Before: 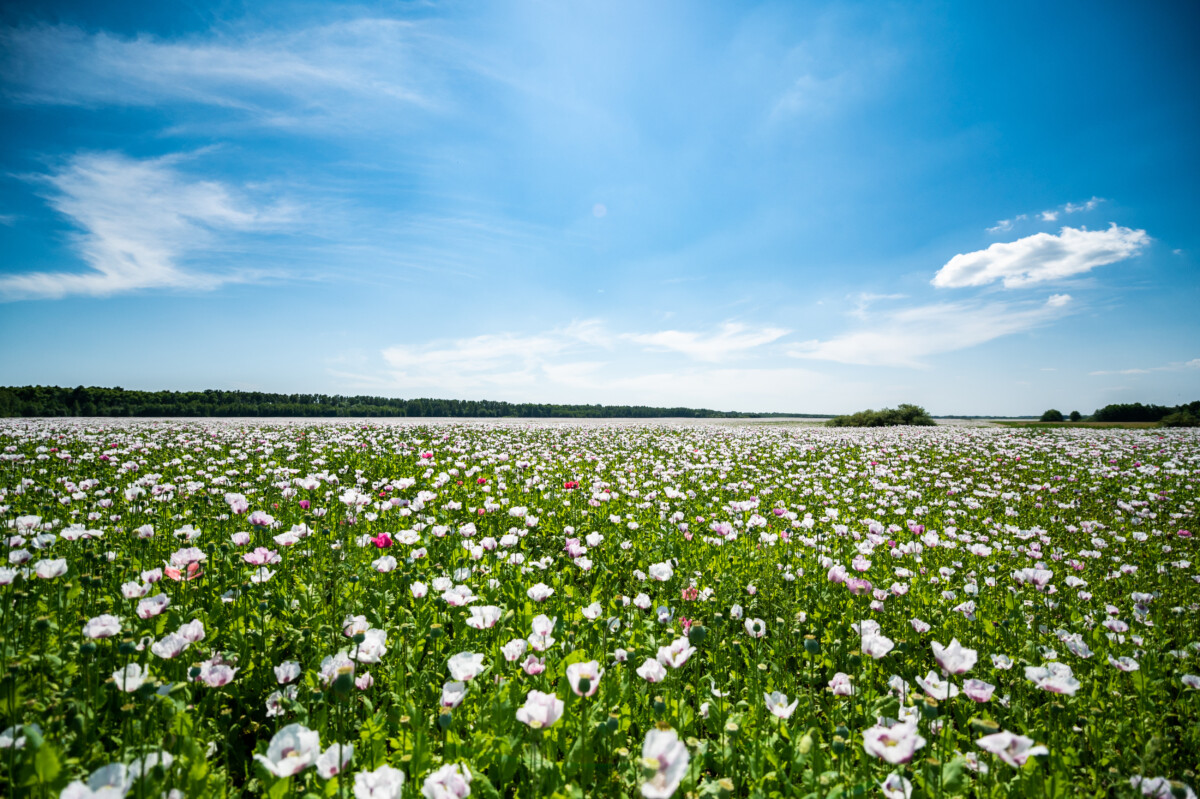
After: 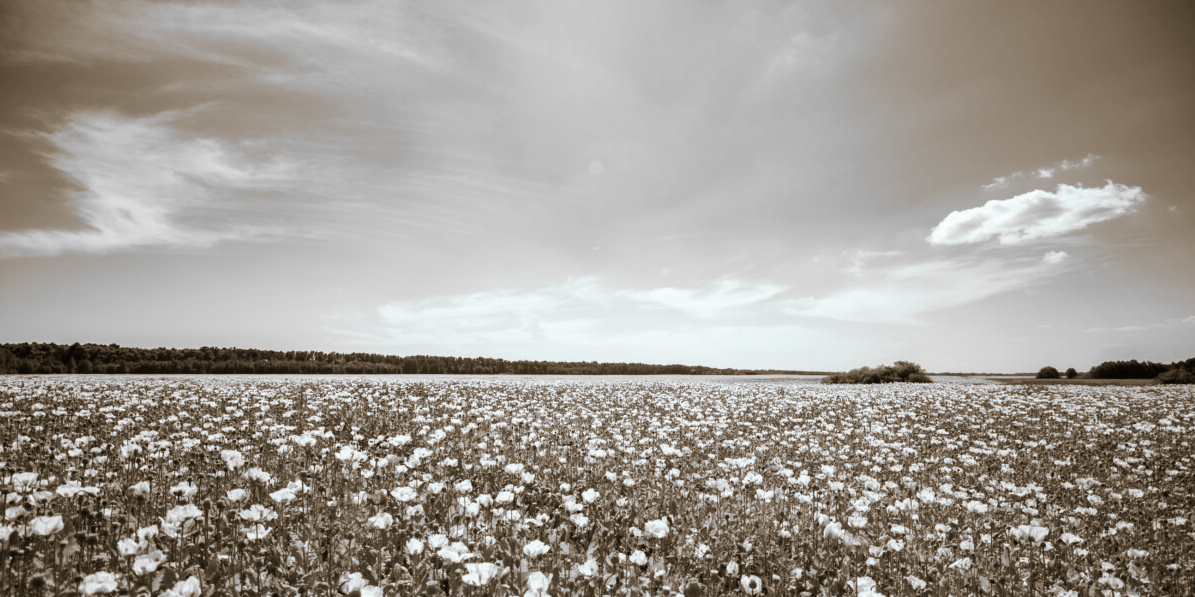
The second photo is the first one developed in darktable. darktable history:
monochrome: on, module defaults
crop: left 0.387%, top 5.469%, bottom 19.809%
split-toning: shadows › hue 37.98°, highlights › hue 185.58°, balance -55.261
